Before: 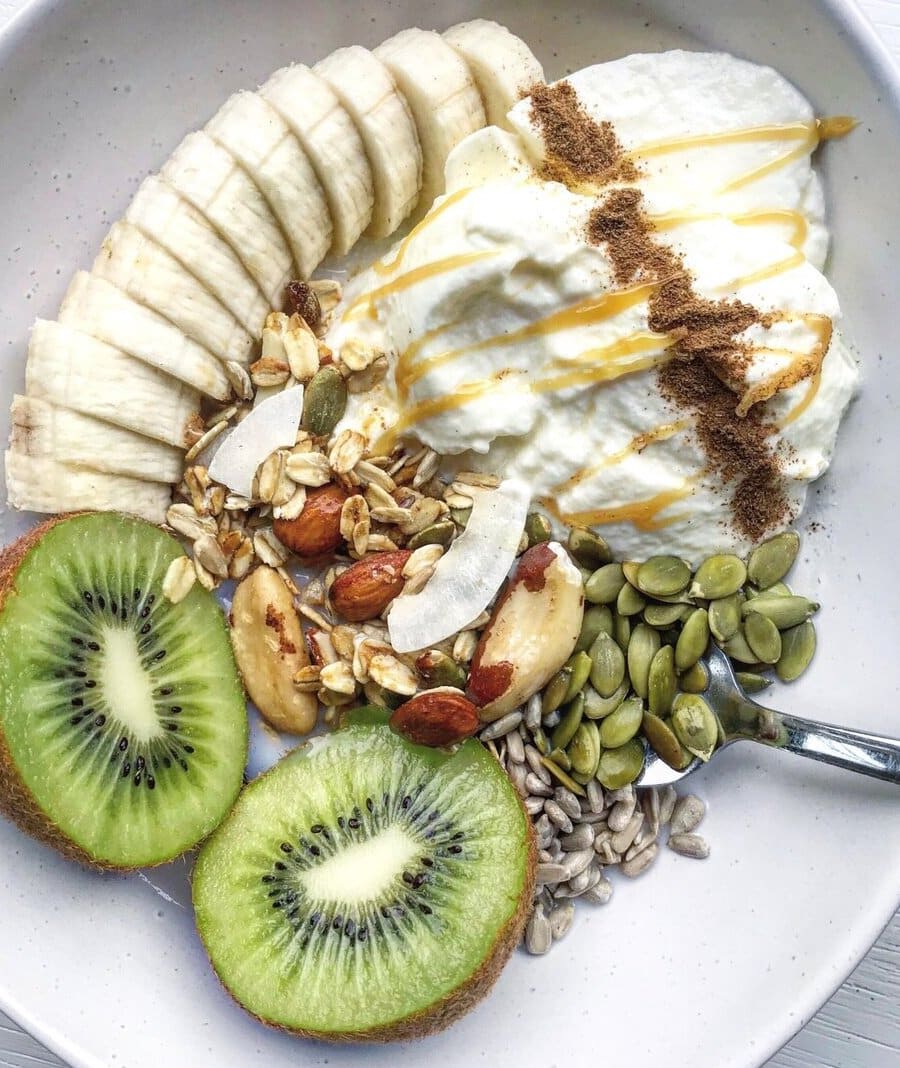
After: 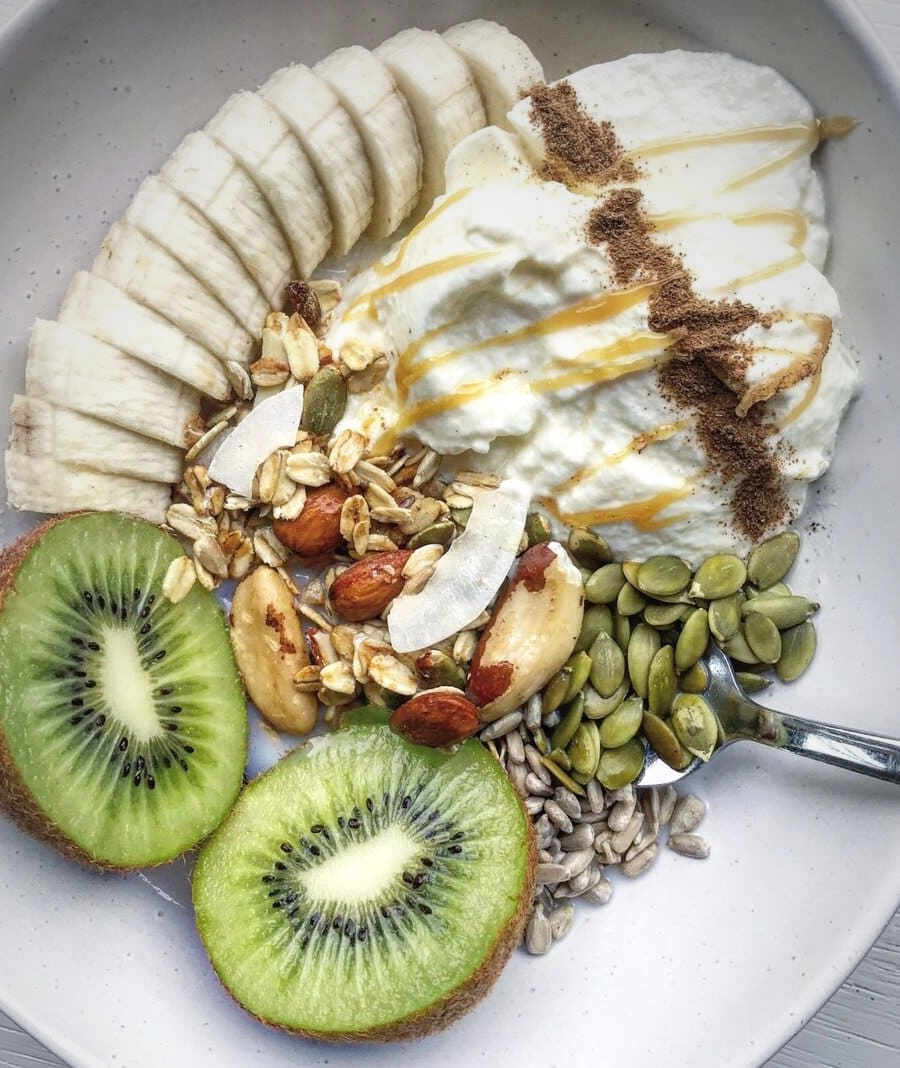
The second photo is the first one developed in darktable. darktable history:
vignetting: fall-off start 72.5%, fall-off radius 108.02%, center (-0.025, 0.397), width/height ratio 0.737
